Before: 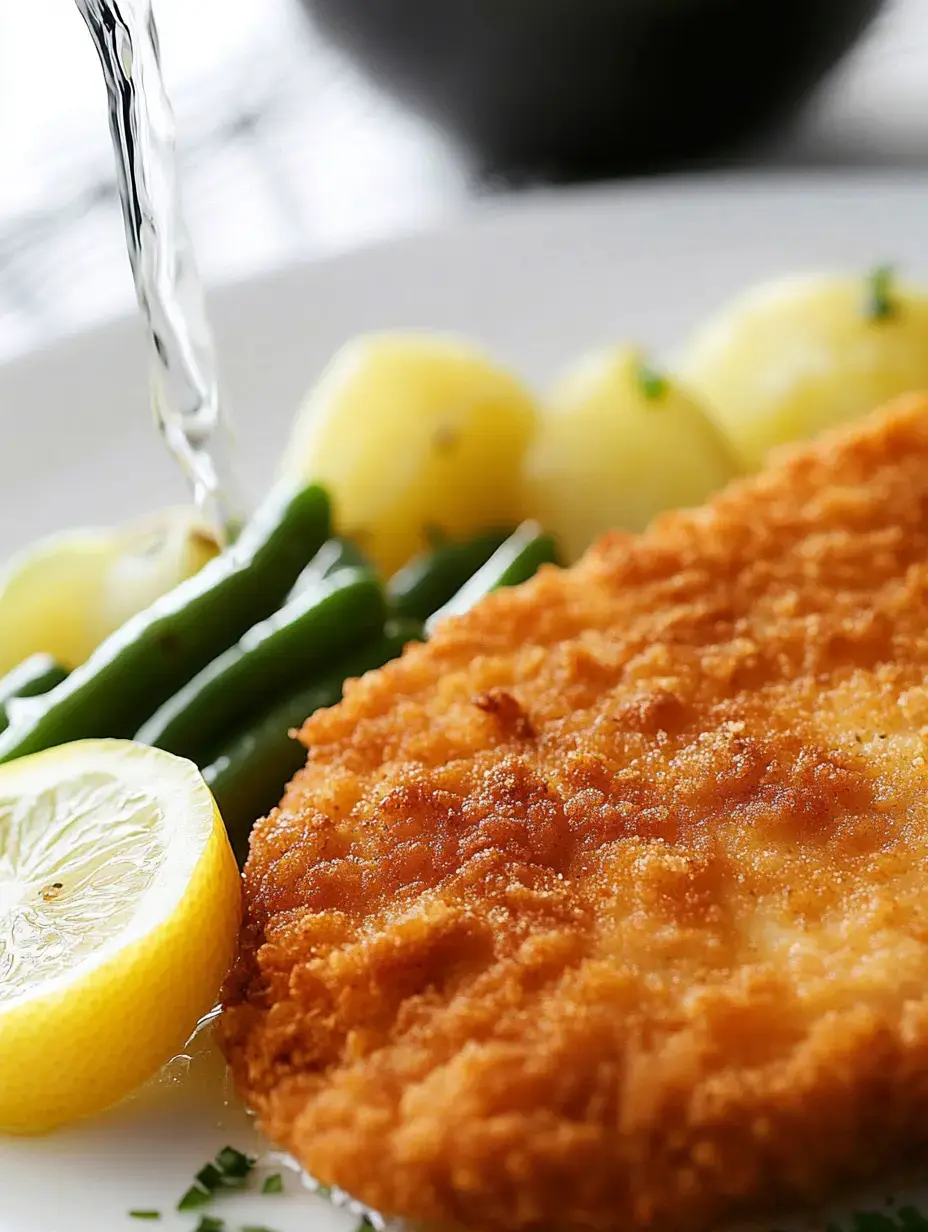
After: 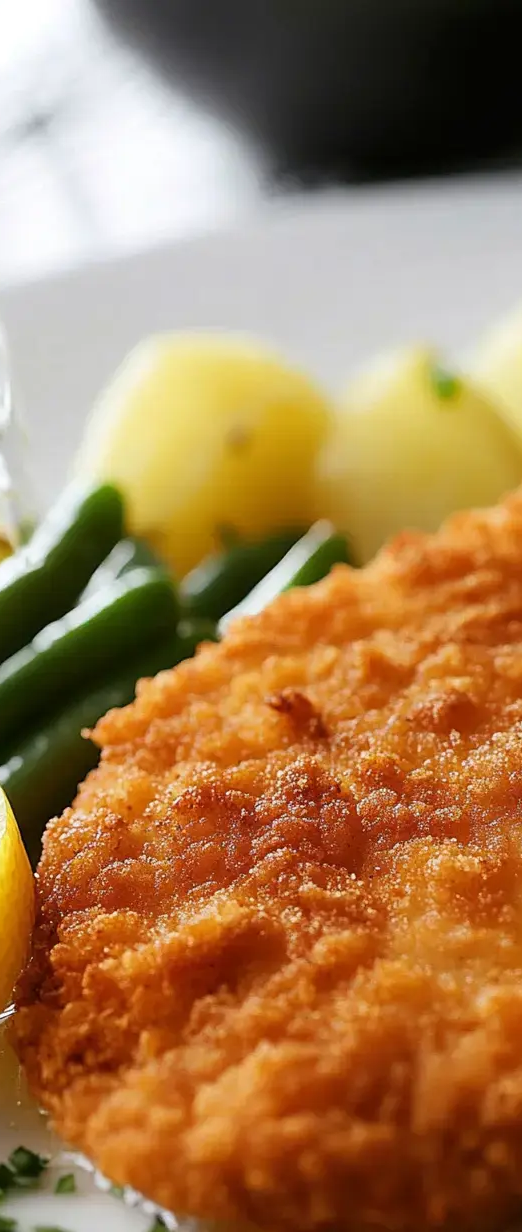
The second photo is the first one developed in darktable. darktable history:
crop and rotate: left 22.361%, right 21.316%
